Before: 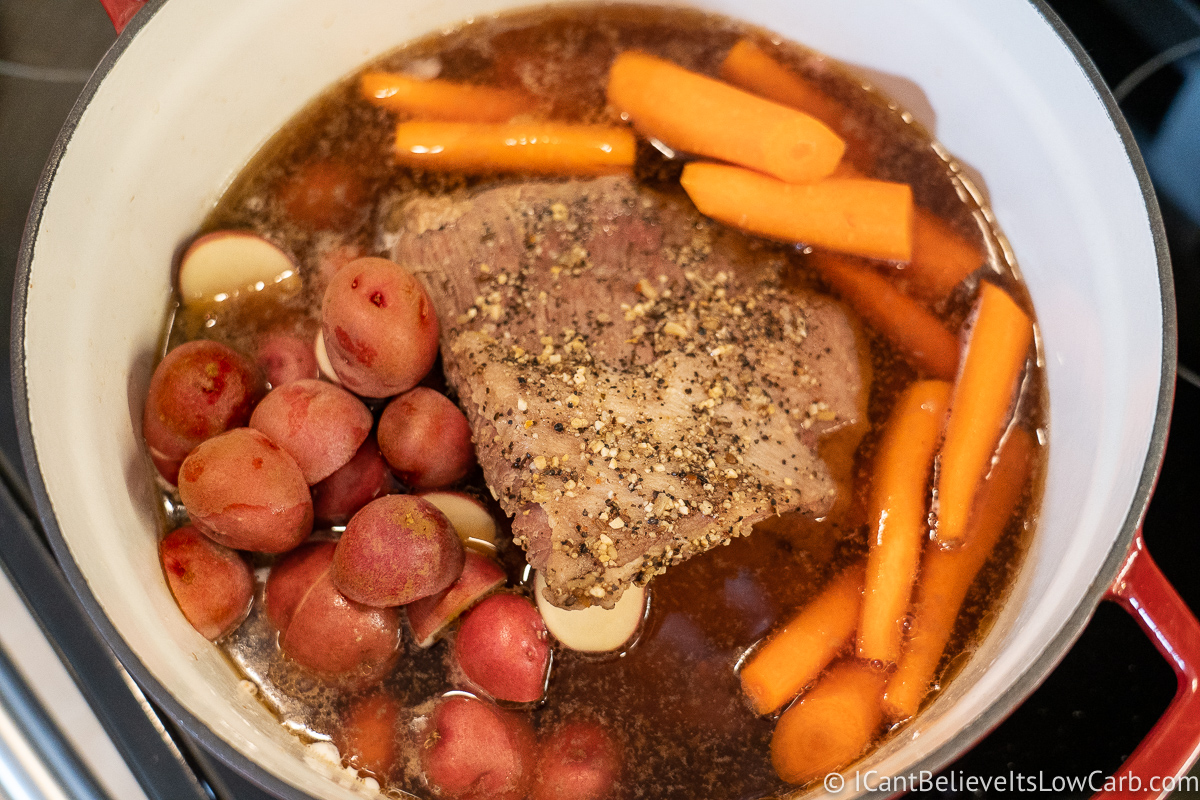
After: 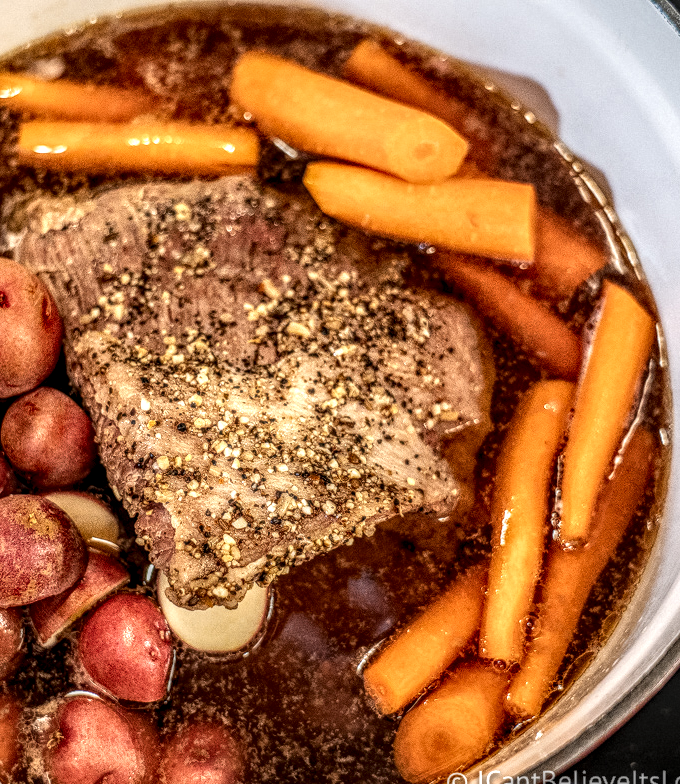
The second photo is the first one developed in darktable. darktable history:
local contrast: highlights 5%, shadows 2%, detail 300%, midtone range 0.306
crop: left 31.474%, top 0.017%, right 11.79%
